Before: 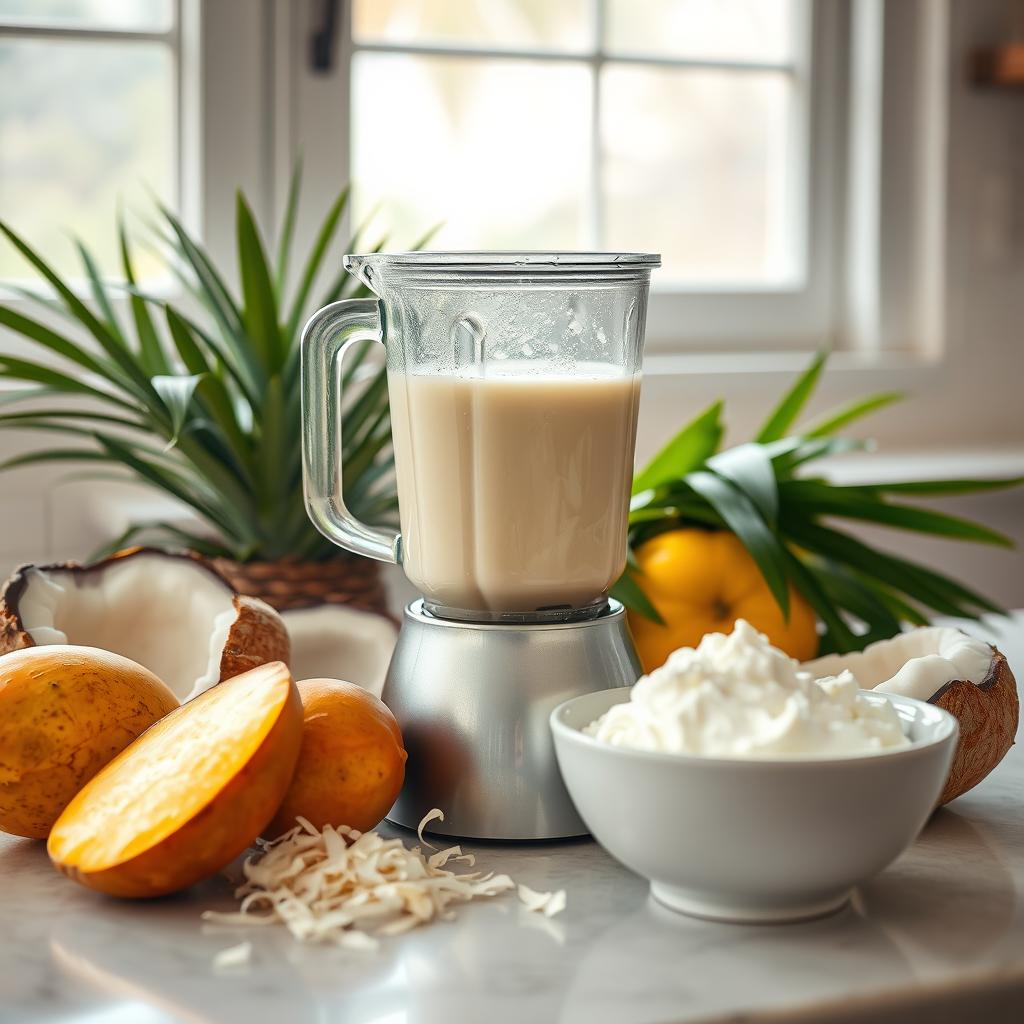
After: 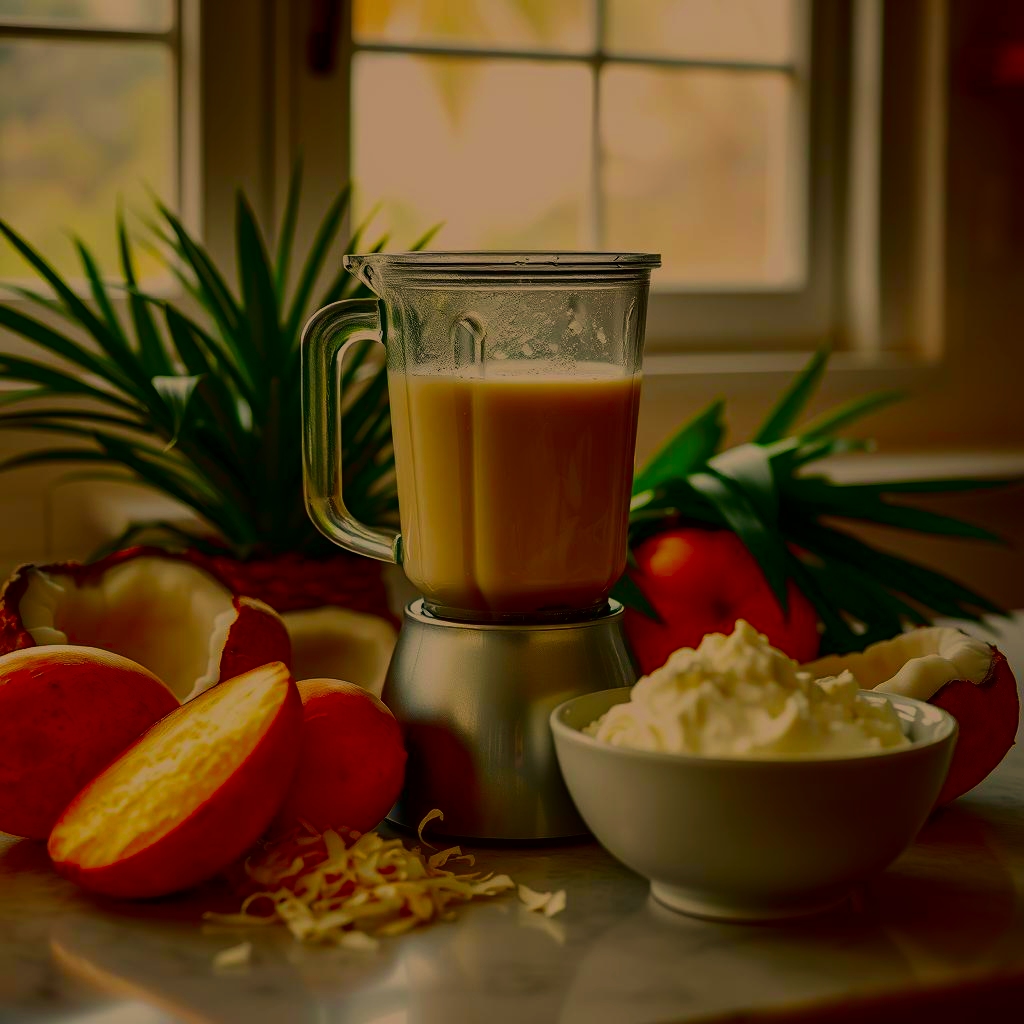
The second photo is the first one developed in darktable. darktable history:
color correction: highlights a* 18.4, highlights b* 35.14, shadows a* 1.69, shadows b* 6.38, saturation 1.02
contrast brightness saturation: brightness -0.994, saturation 0.982
filmic rgb: black relative exposure -7.65 EV, white relative exposure 4.56 EV, hardness 3.61, color science v6 (2022)
